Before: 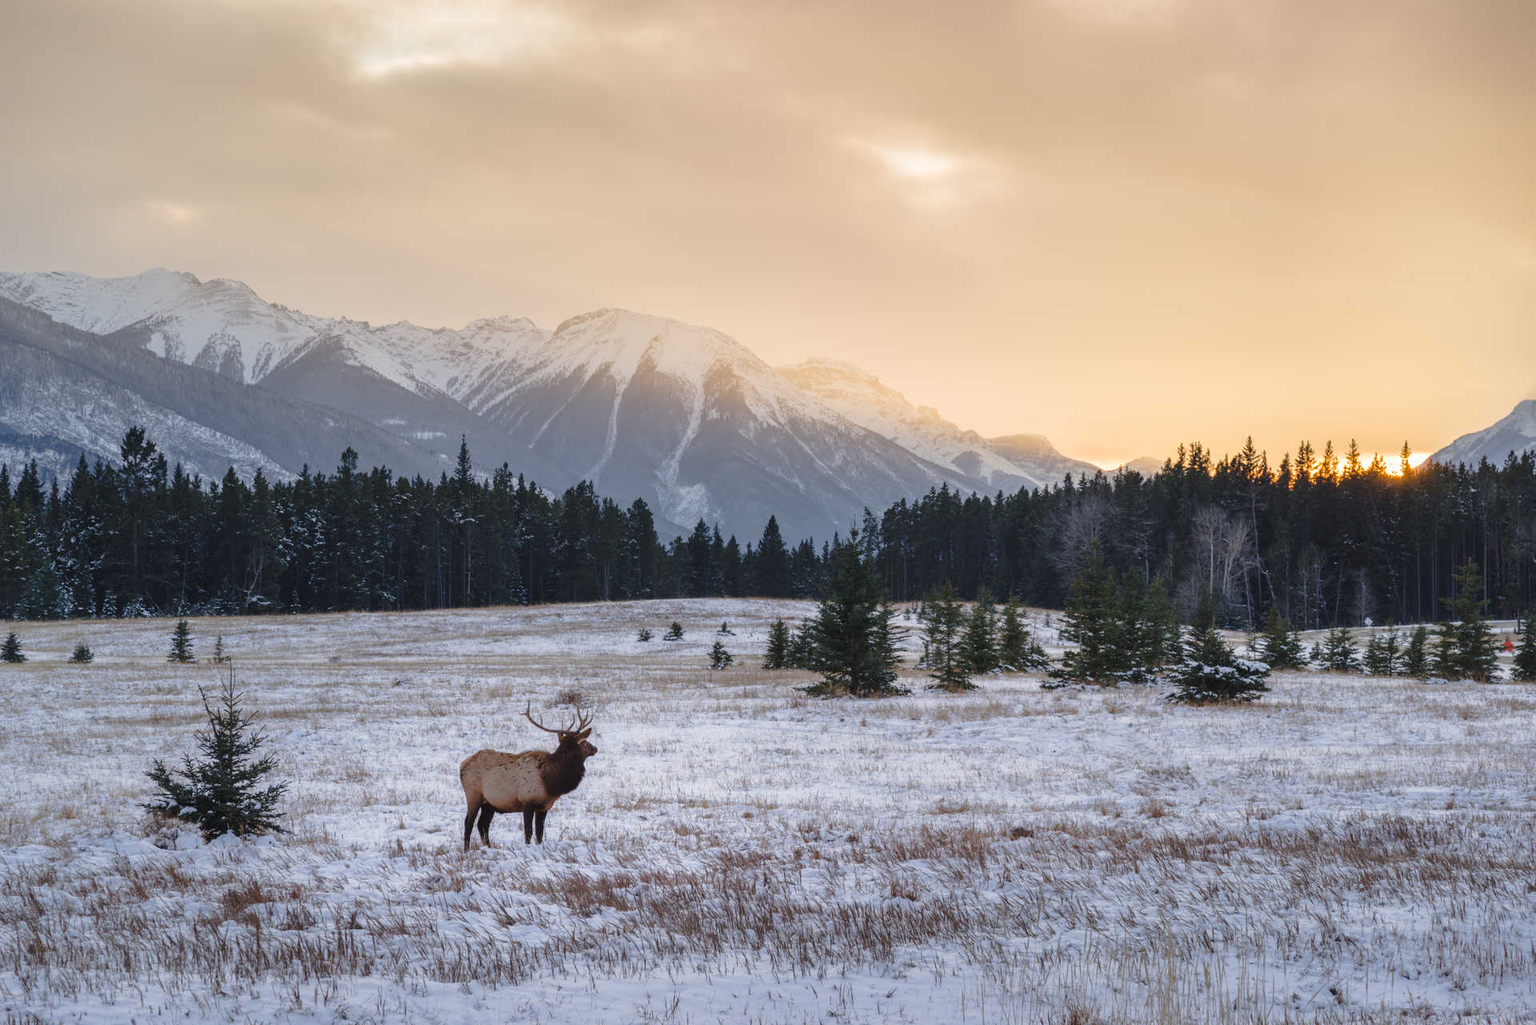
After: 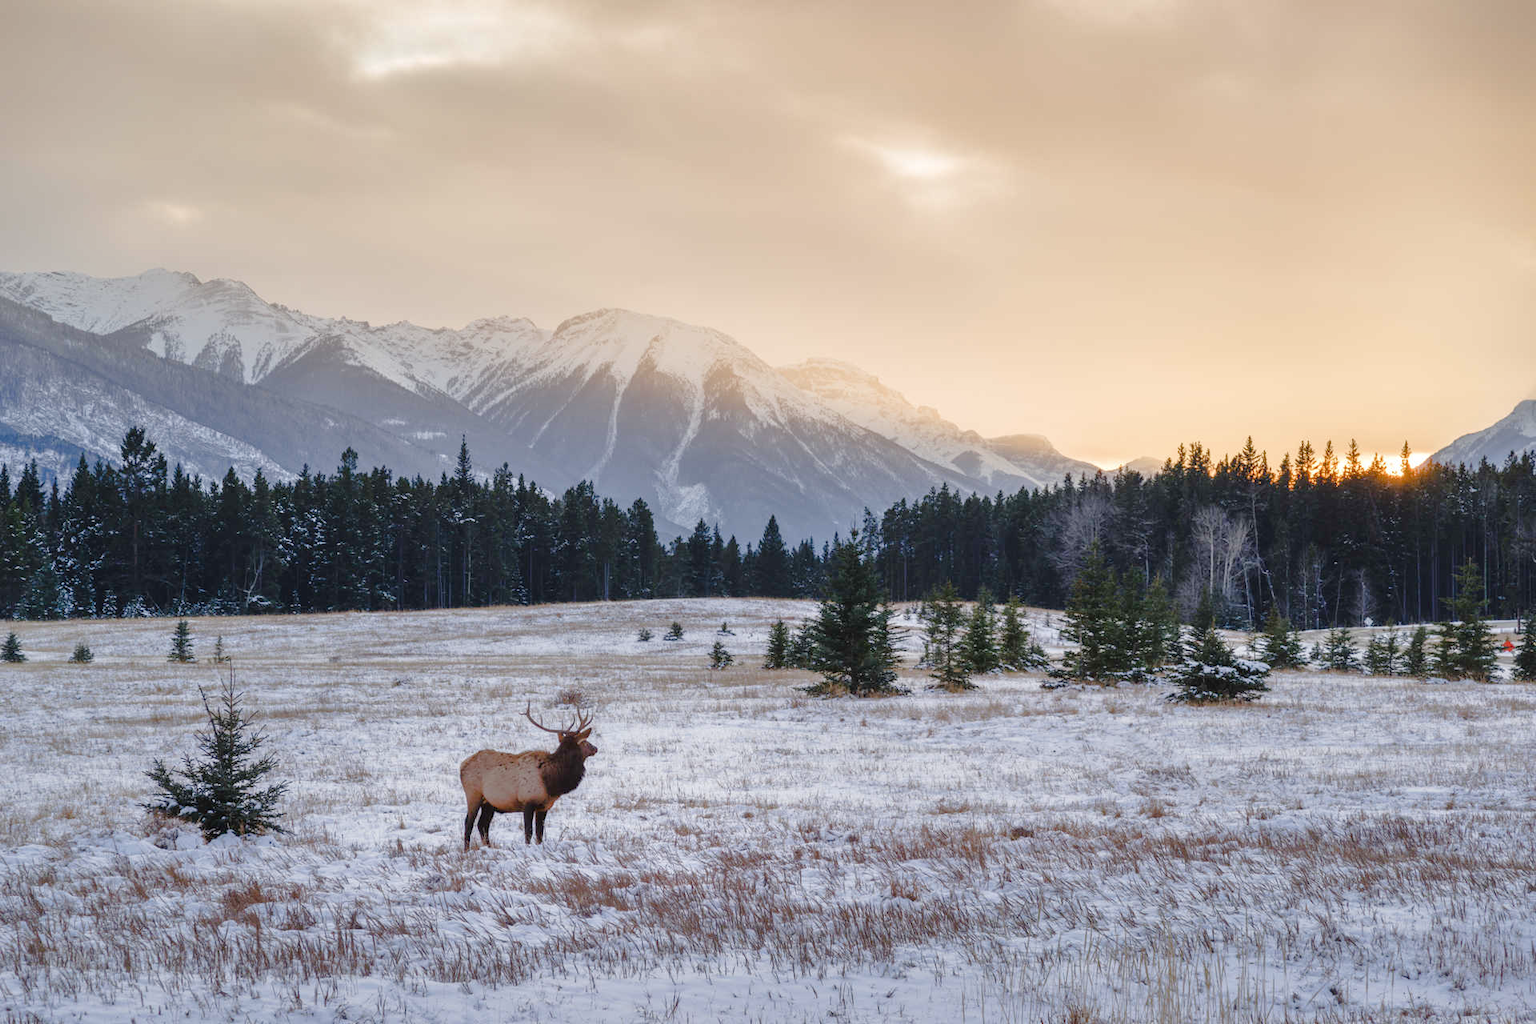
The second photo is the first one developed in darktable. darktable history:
color balance rgb: perceptual saturation grading › global saturation 20%, perceptual saturation grading › highlights -50%, perceptual saturation grading › shadows 30%
tone equalizer: -8 EV 0.001 EV, -7 EV -0.004 EV, -6 EV 0.009 EV, -5 EV 0.032 EV, -4 EV 0.276 EV, -3 EV 0.644 EV, -2 EV 0.584 EV, -1 EV 0.187 EV, +0 EV 0.024 EV
